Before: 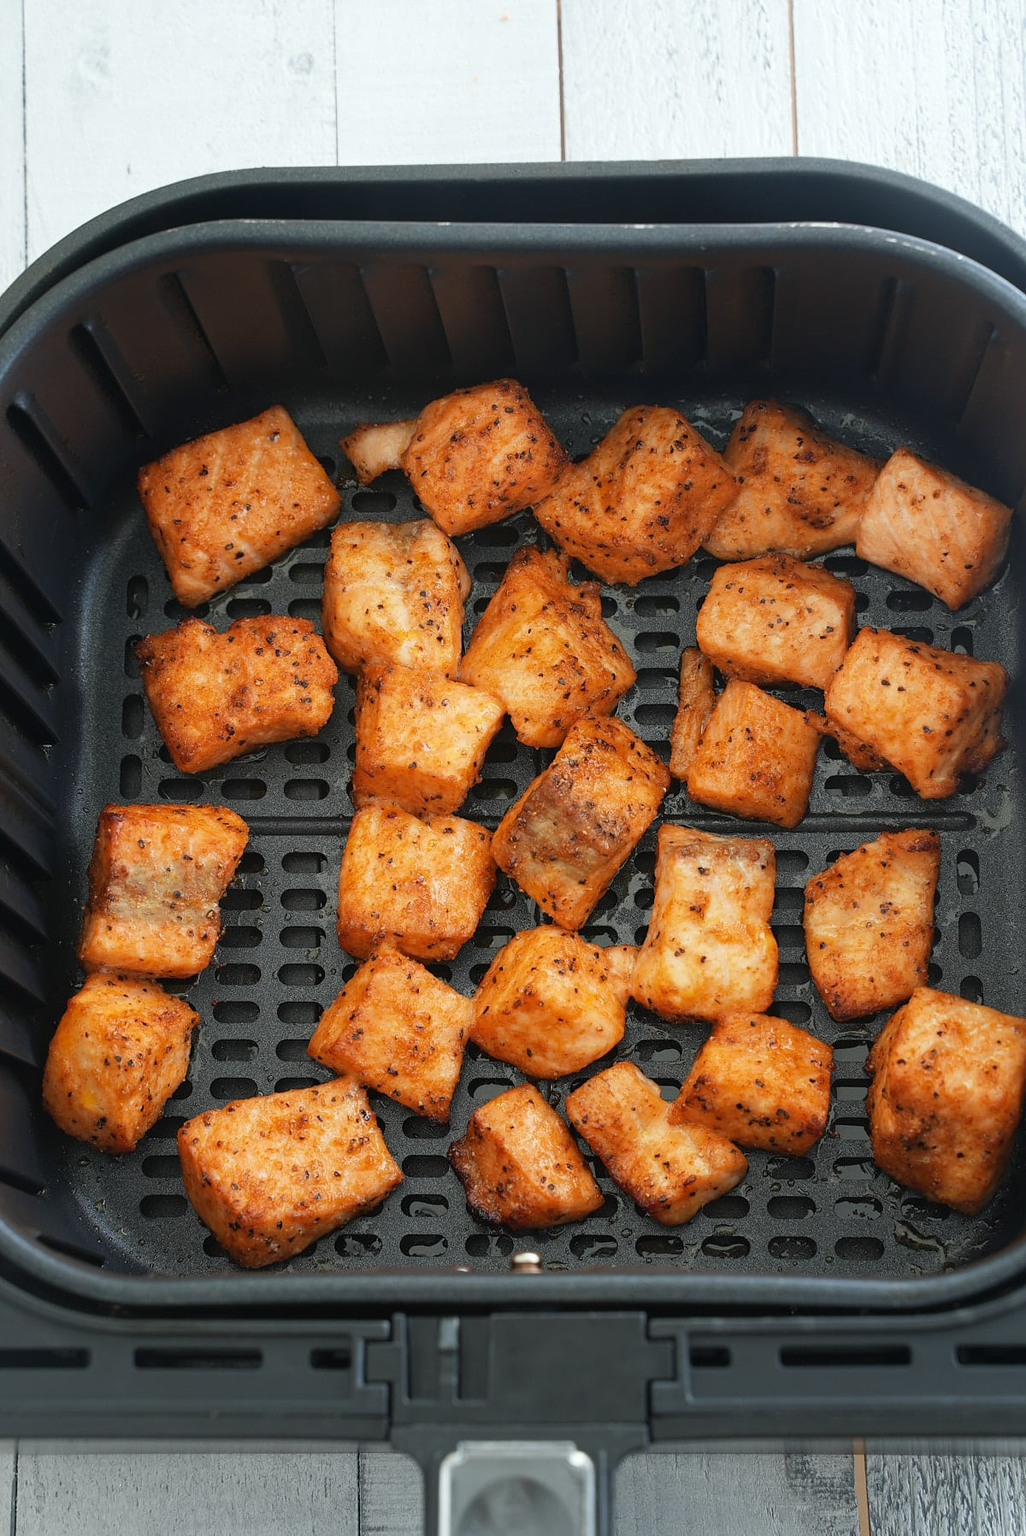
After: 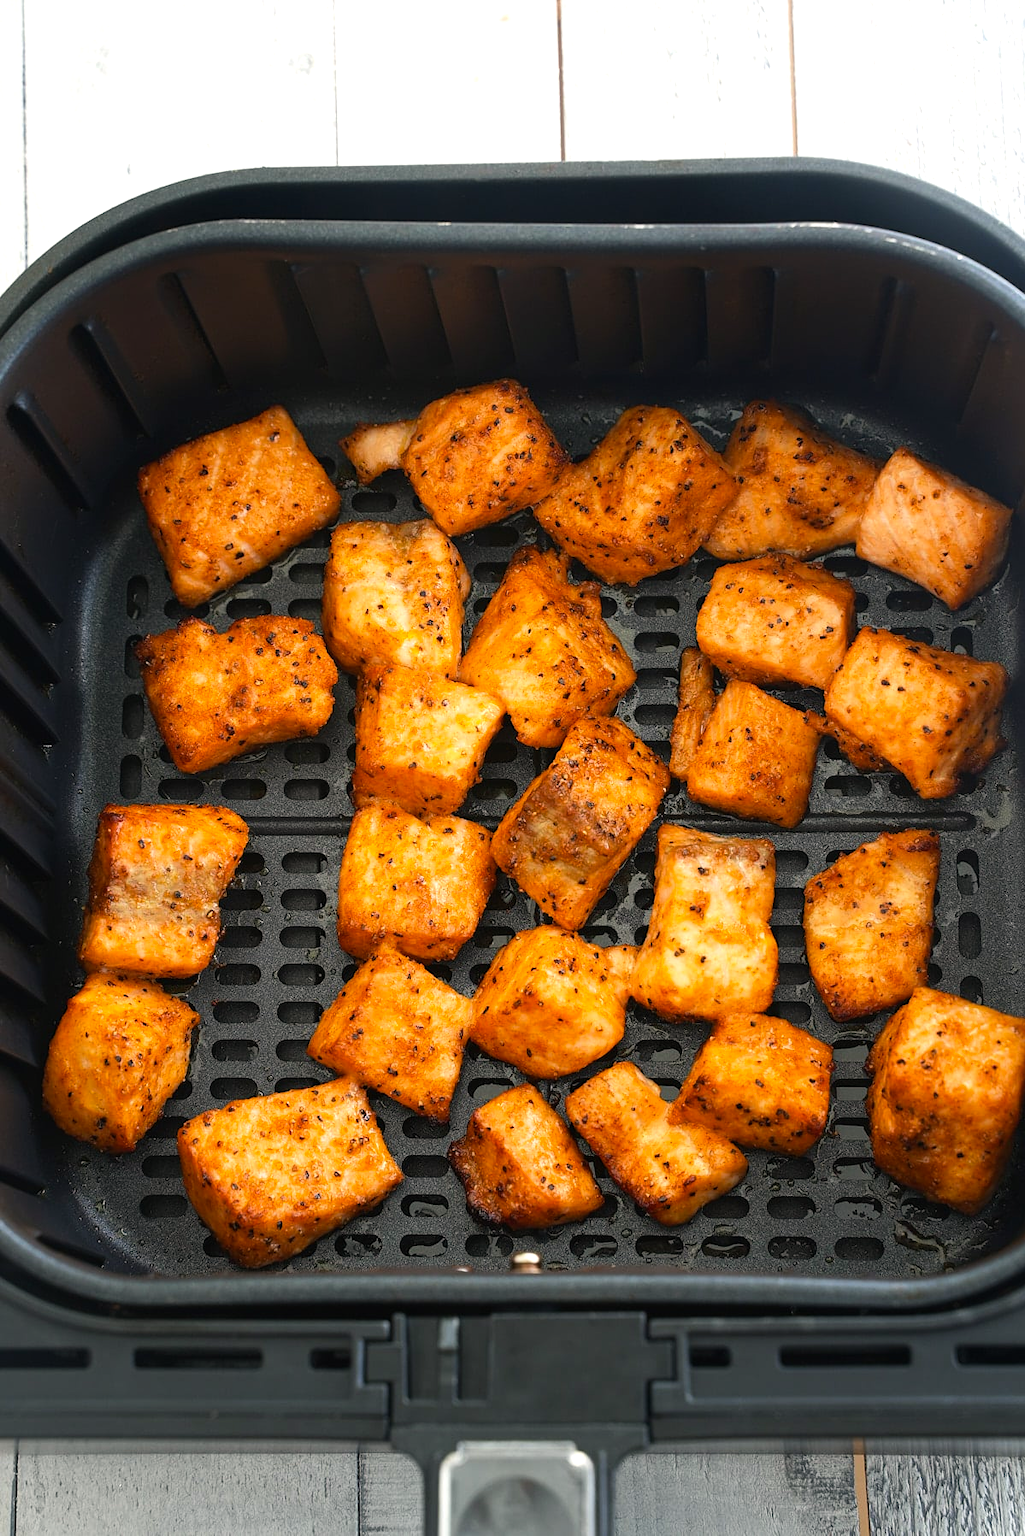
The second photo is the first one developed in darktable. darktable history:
color correction: highlights a* 3.9, highlights b* 5.07
tone equalizer: -8 EV -0.401 EV, -7 EV -0.36 EV, -6 EV -0.339 EV, -5 EV -0.198 EV, -3 EV 0.207 EV, -2 EV 0.351 EV, -1 EV 0.374 EV, +0 EV 0.414 EV, edges refinement/feathering 500, mask exposure compensation -1.57 EV, preserve details no
color balance rgb: linear chroma grading › global chroma 15.02%, perceptual saturation grading › global saturation 4.246%, global vibrance 3.486%
